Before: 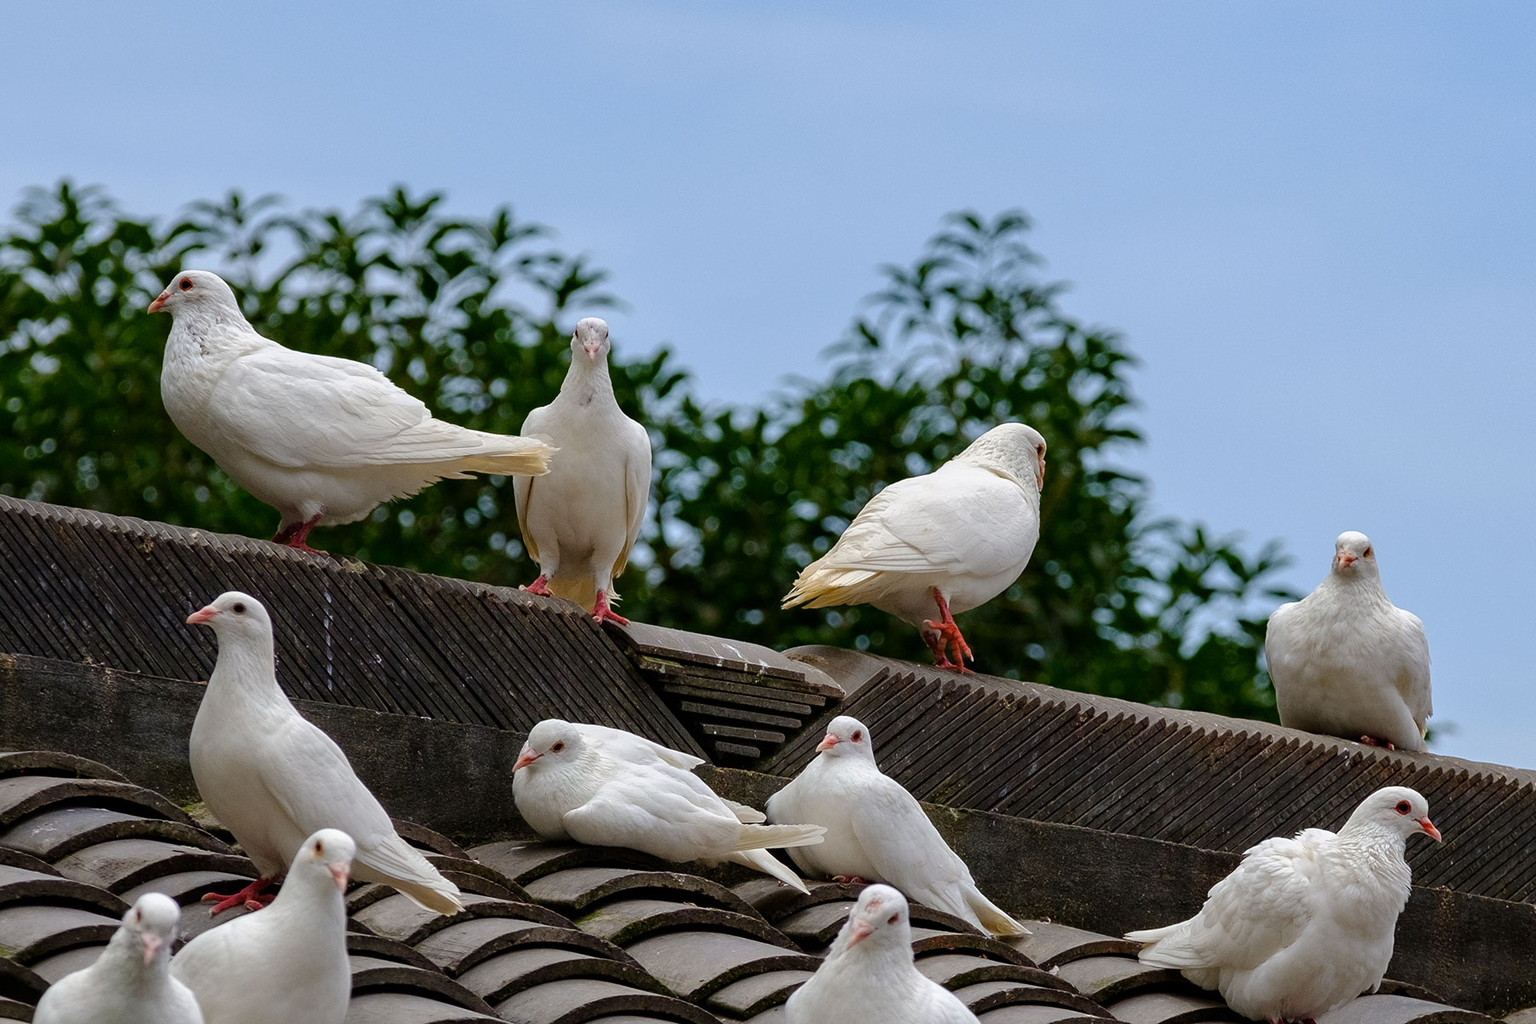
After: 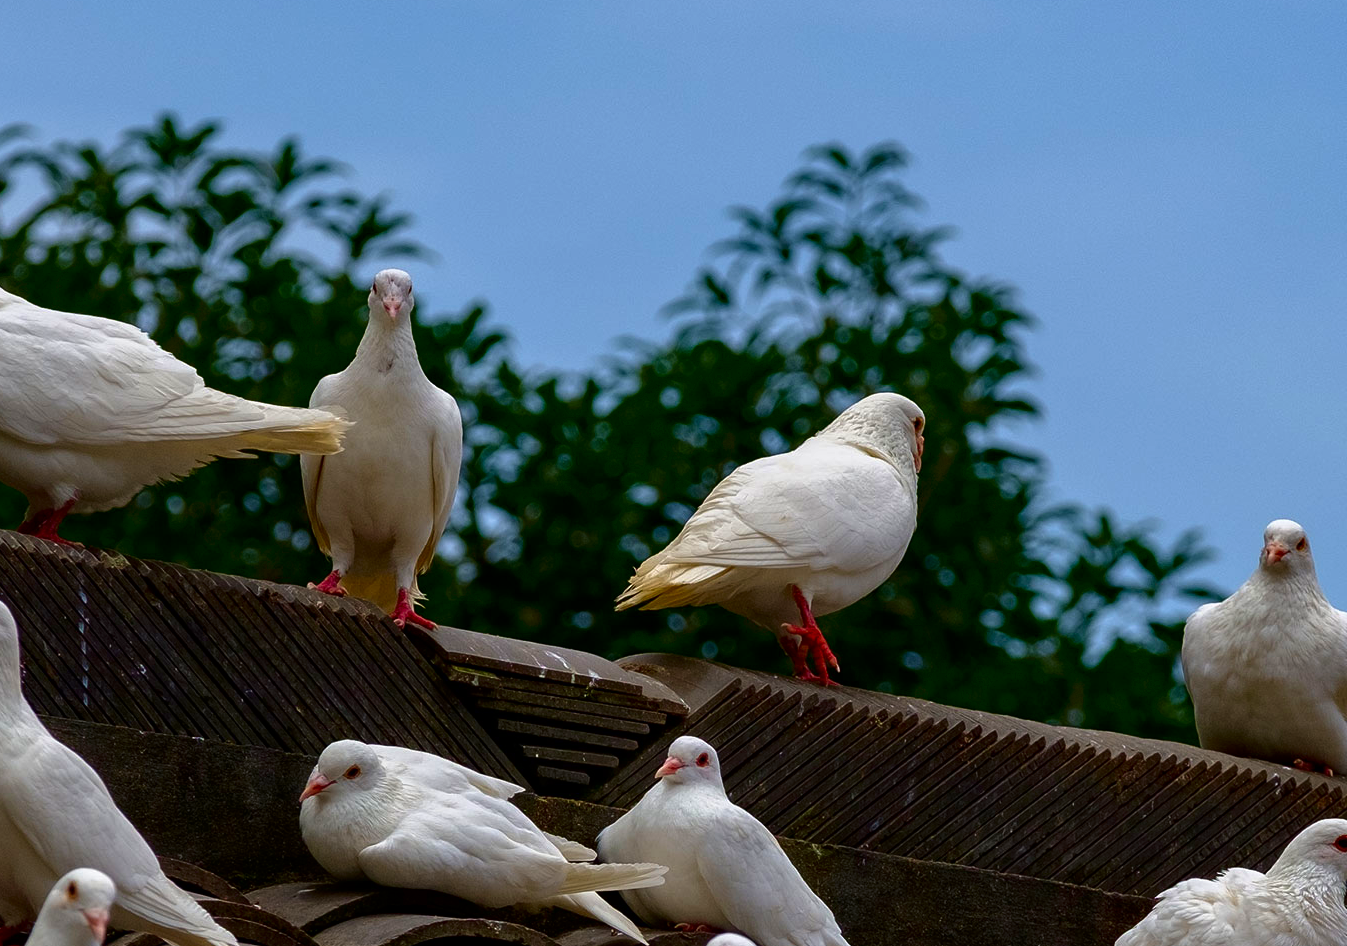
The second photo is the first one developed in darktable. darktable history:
contrast brightness saturation: brightness -0.25, saturation 0.2
crop: left 16.768%, top 8.653%, right 8.362%, bottom 12.485%
velvia: on, module defaults
